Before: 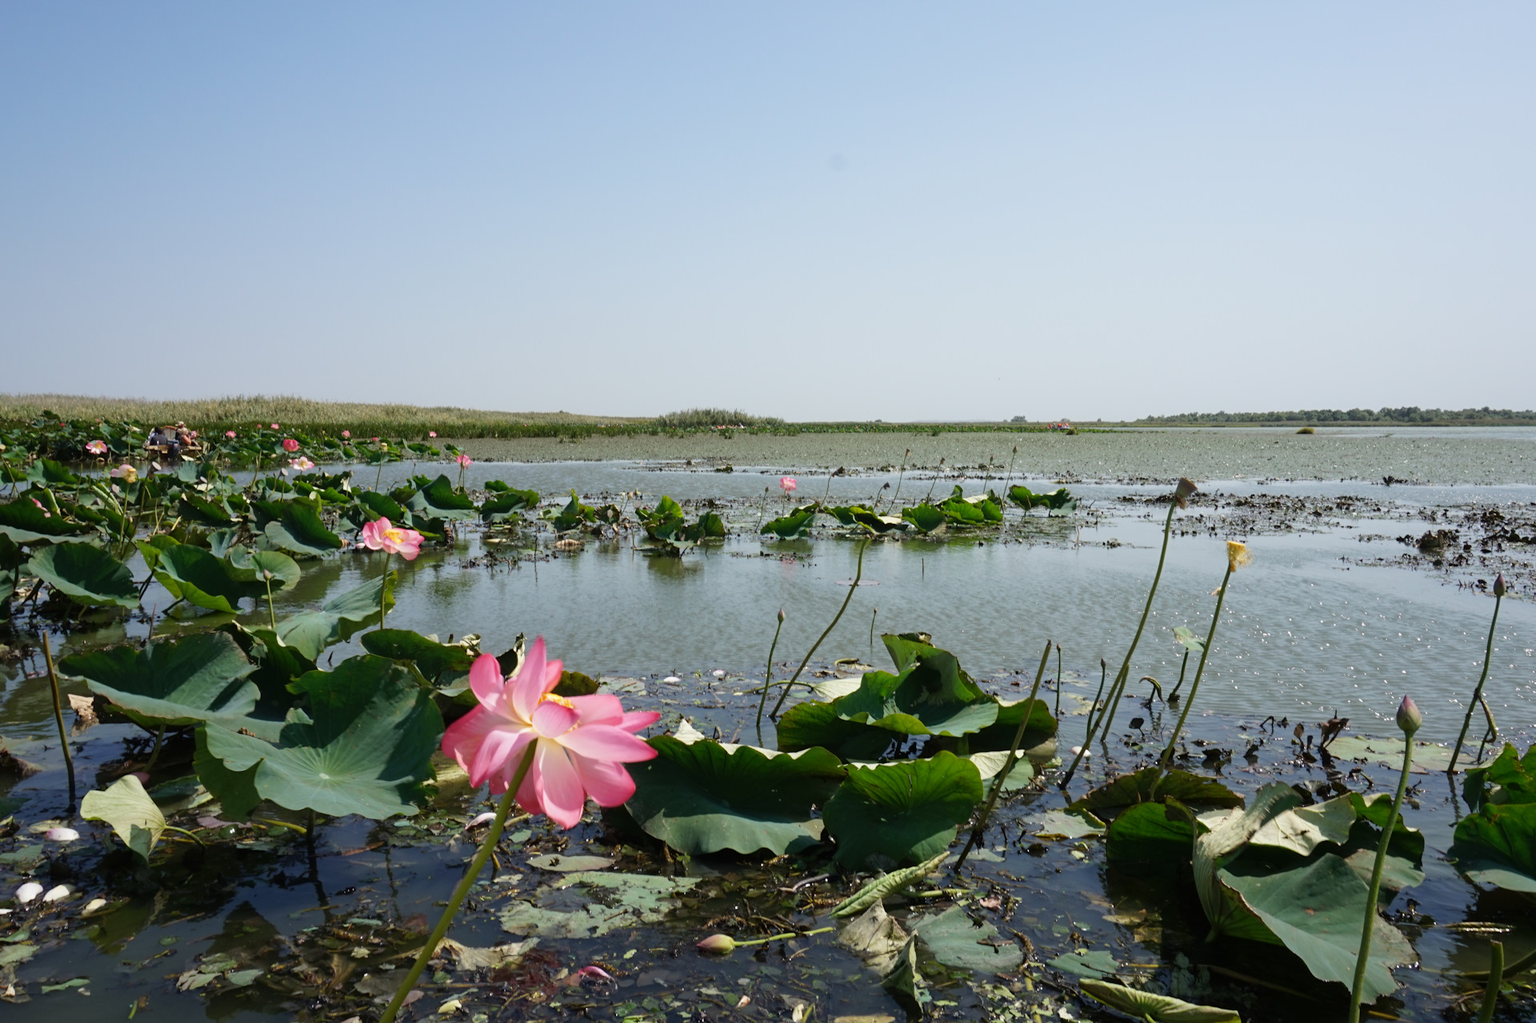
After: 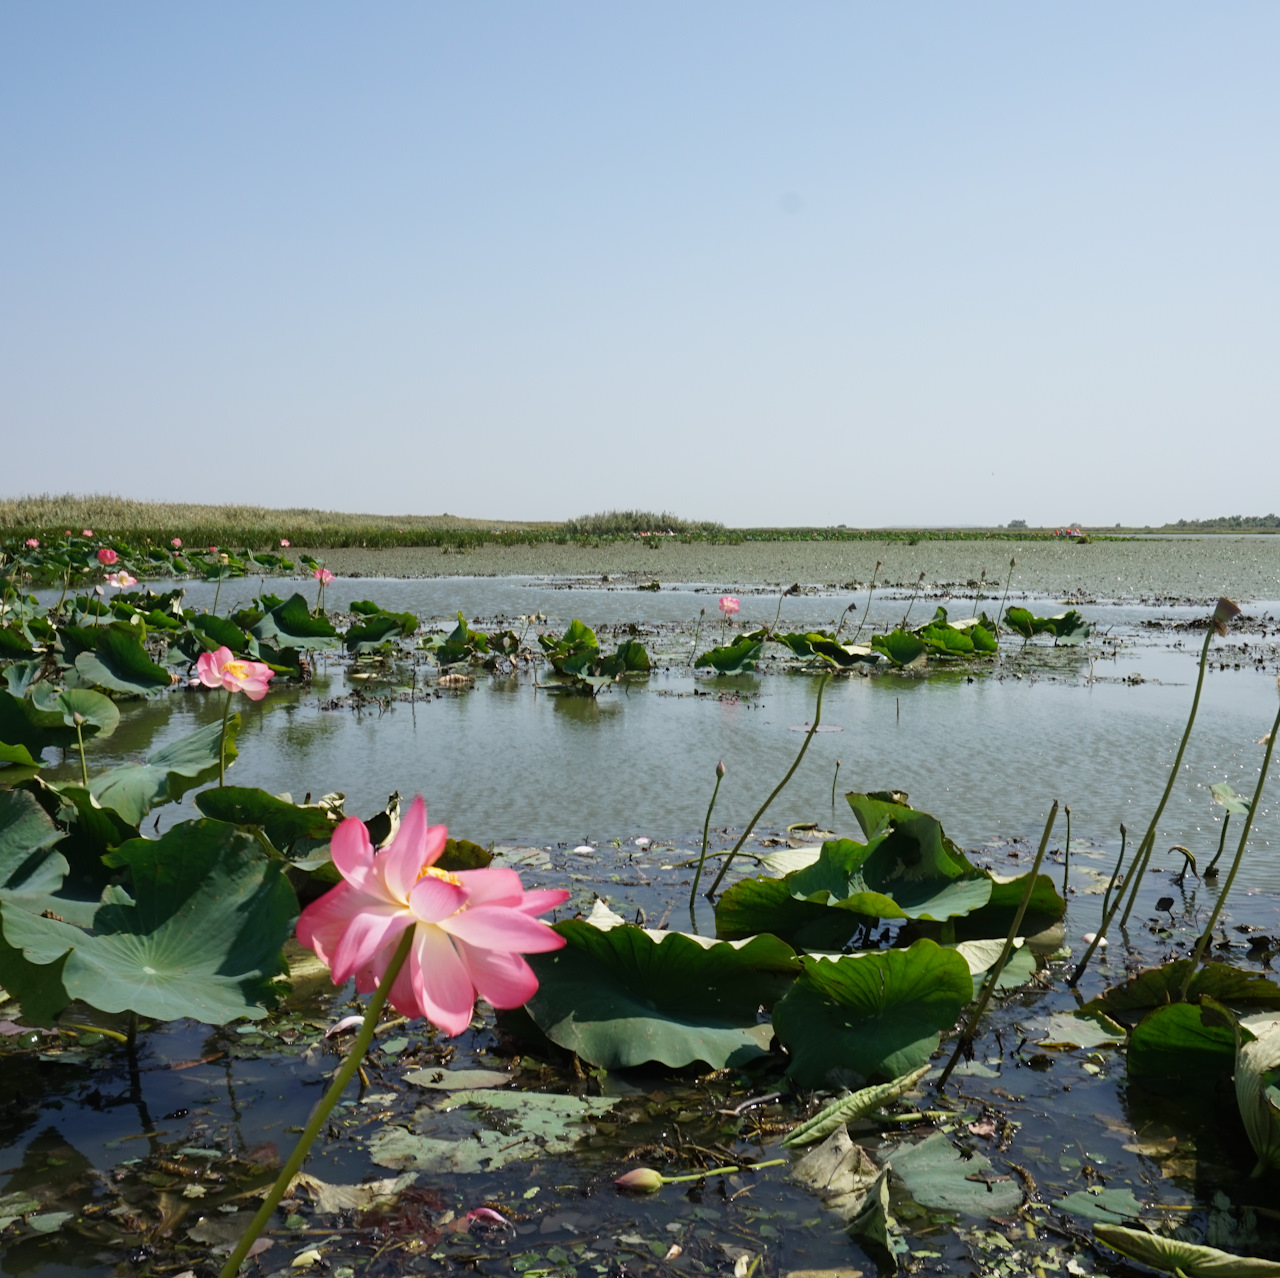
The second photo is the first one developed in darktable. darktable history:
crop and rotate: left 13.341%, right 19.988%
